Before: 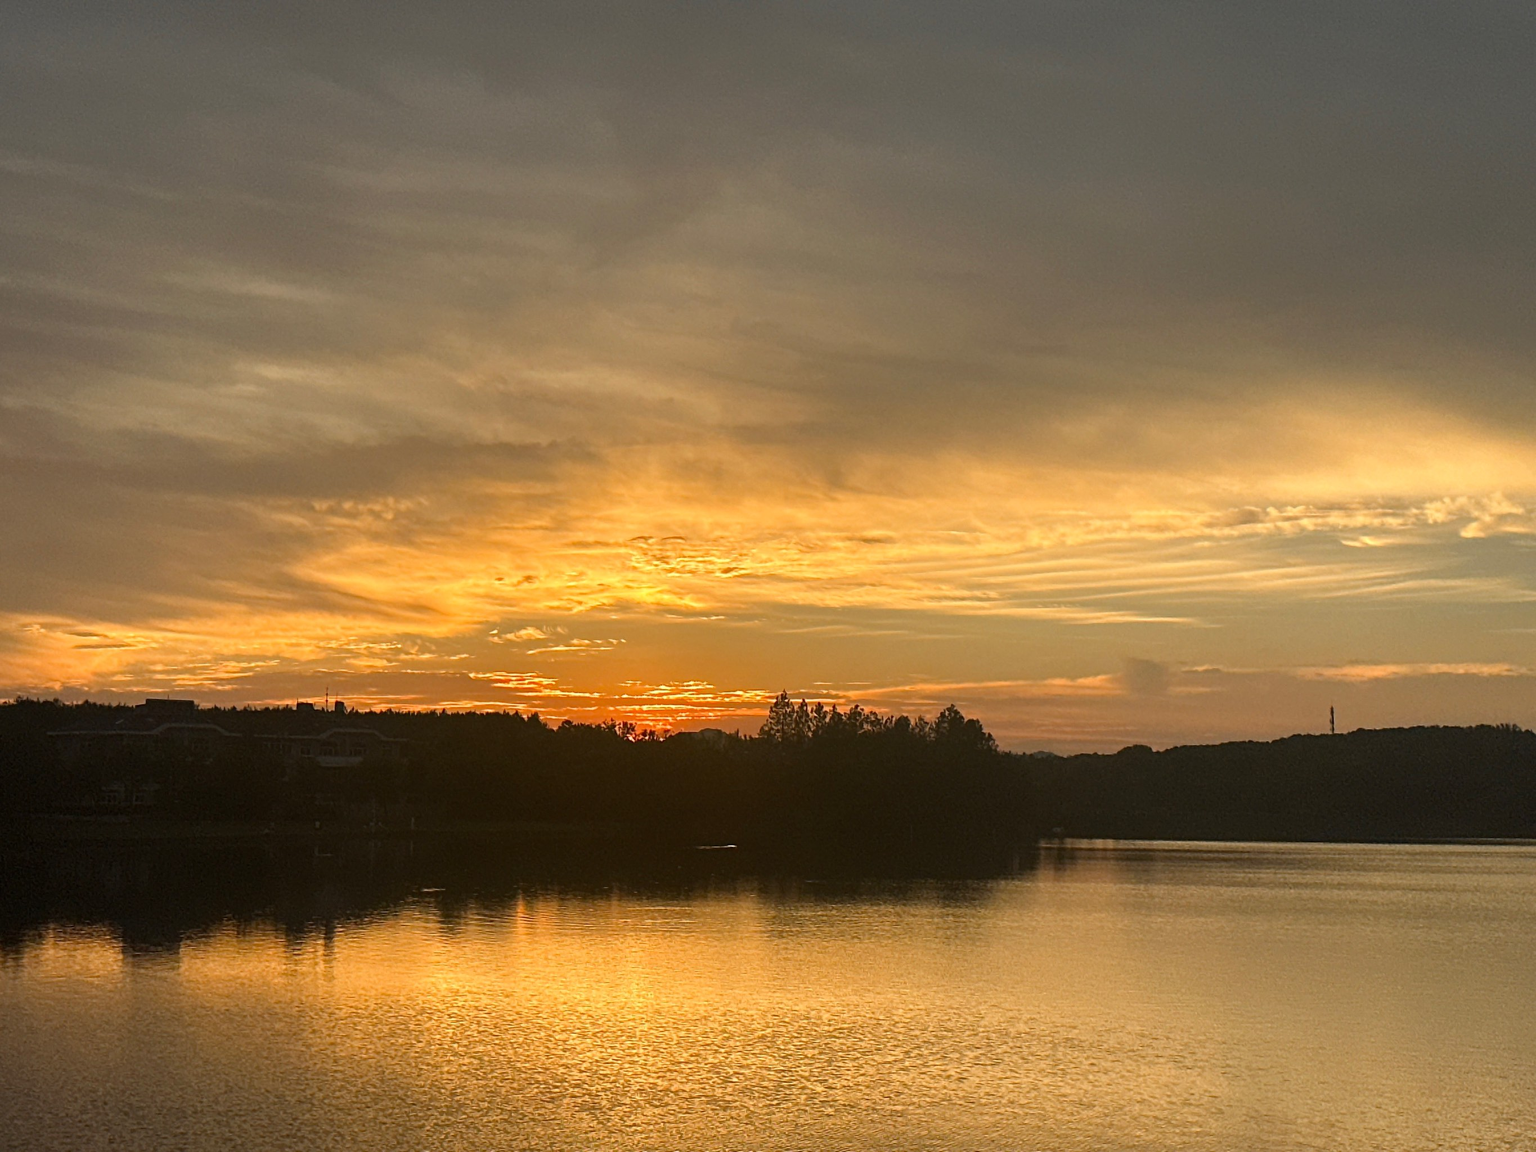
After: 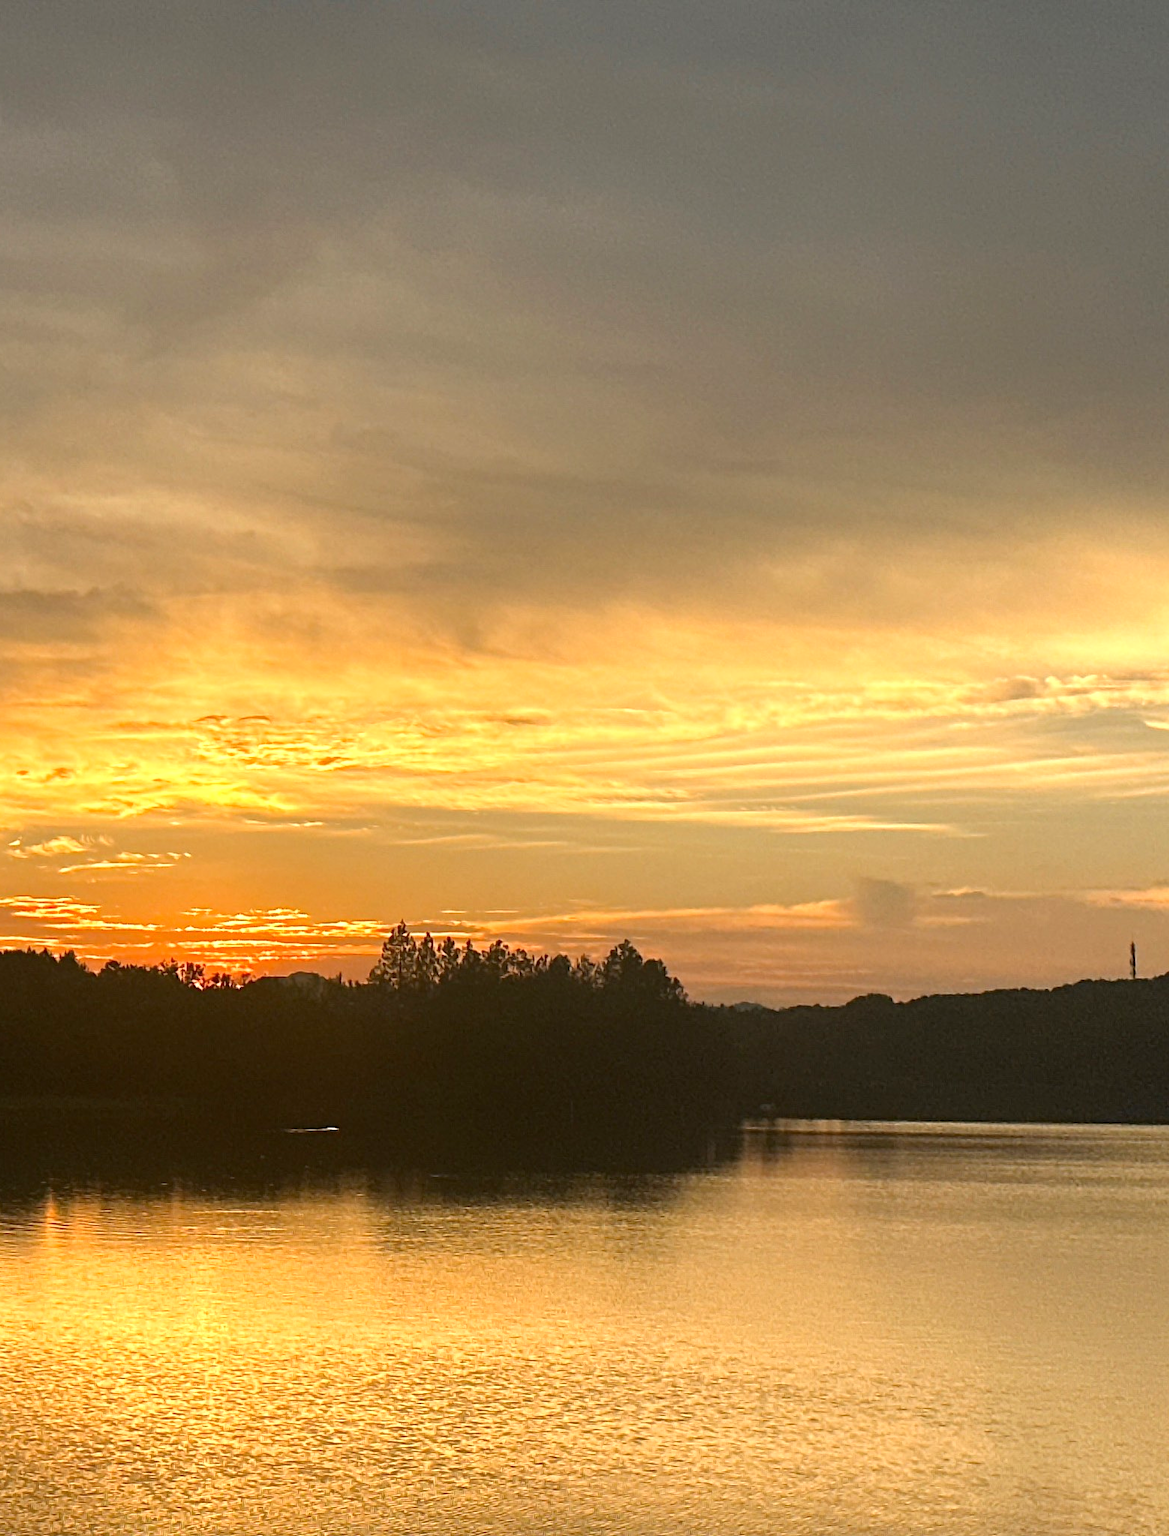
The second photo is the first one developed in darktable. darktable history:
crop: left 31.462%, top 0.004%, right 11.423%
exposure: black level correction 0.001, exposure 0.5 EV, compensate highlight preservation false
